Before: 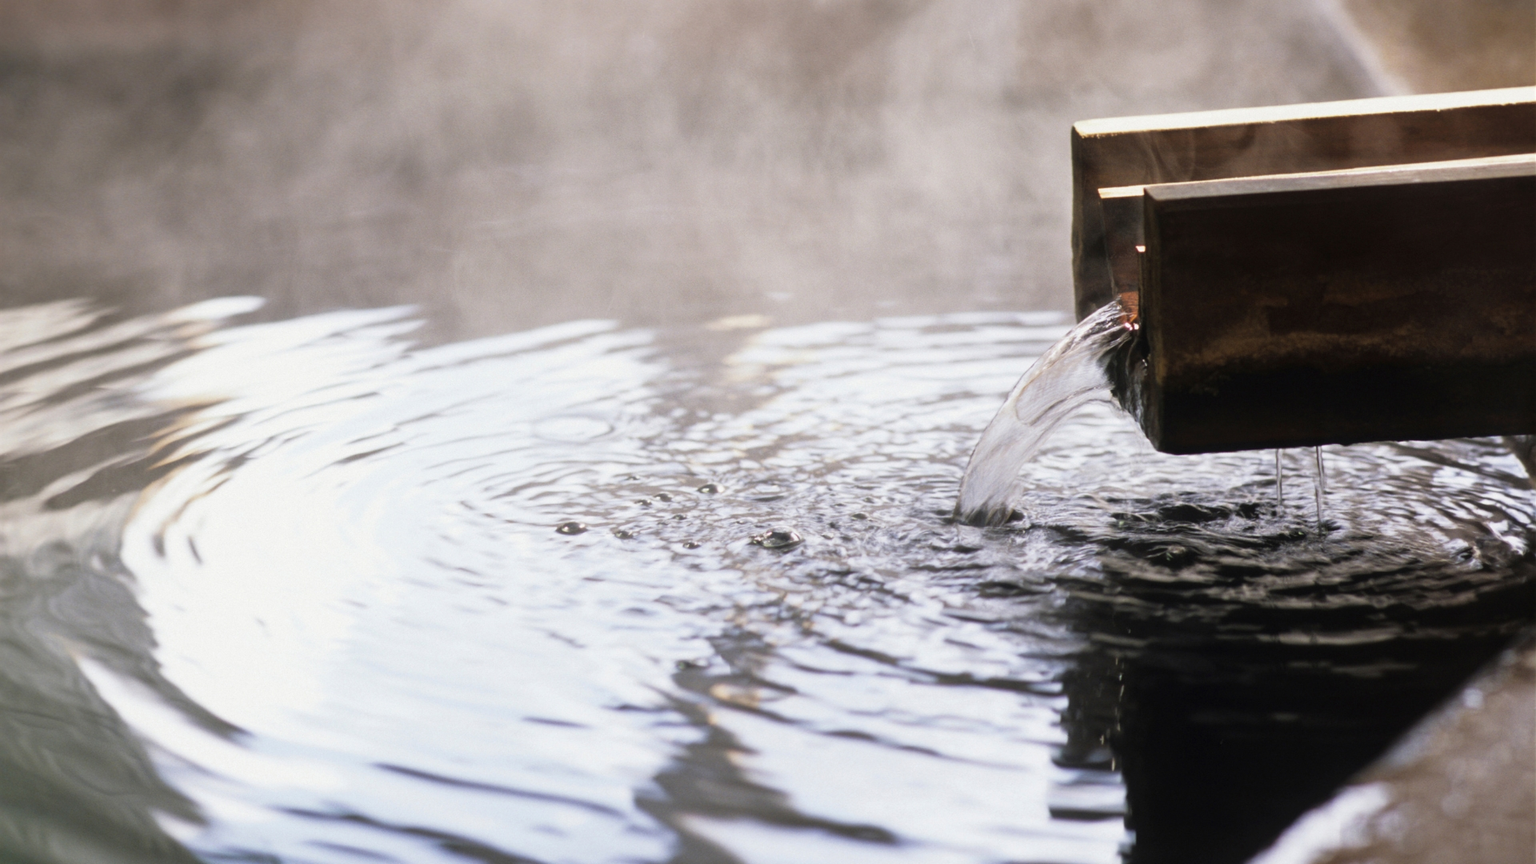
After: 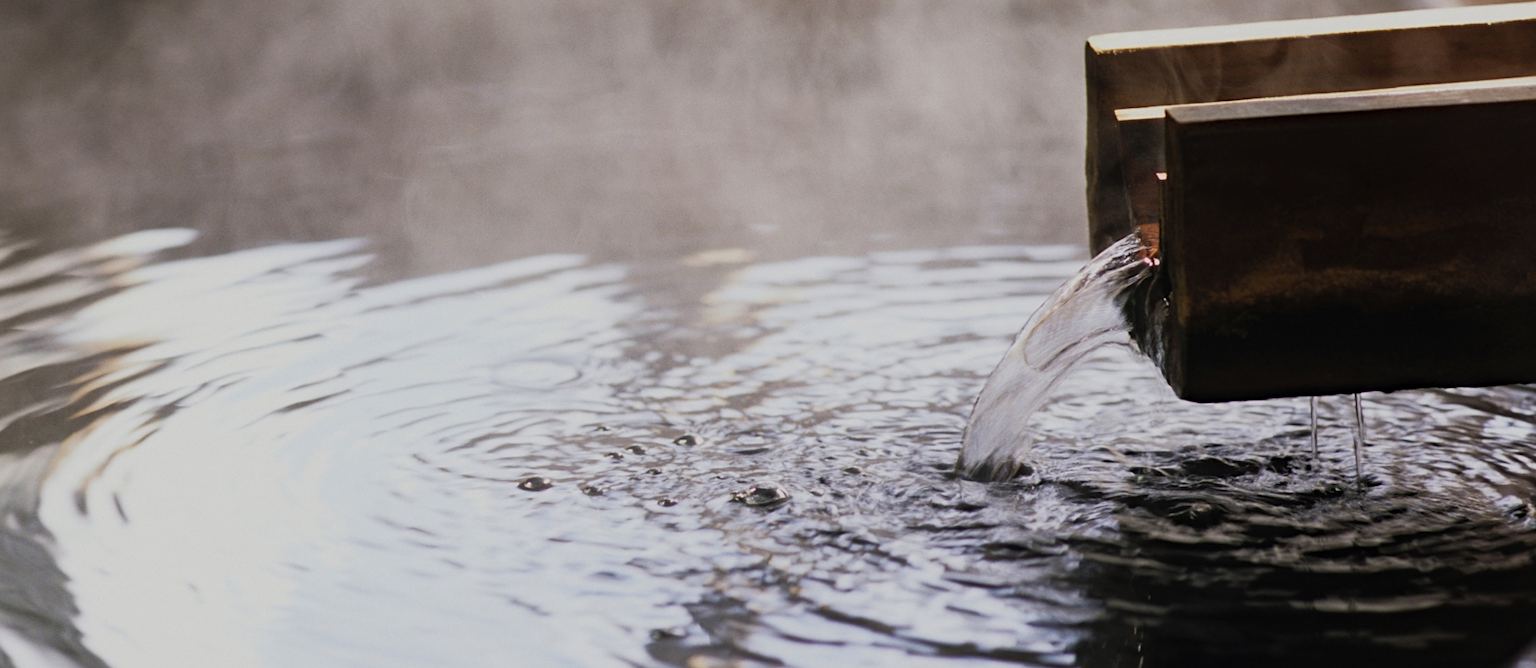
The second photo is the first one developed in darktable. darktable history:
contrast brightness saturation: contrast 0.2, brightness 0.16, saturation 0.22
crop: left 5.596%, top 10.314%, right 3.534%, bottom 19.395%
haze removal: compatibility mode true, adaptive false
sharpen: amount 0.2
exposure: exposure -1 EV, compensate highlight preservation false
